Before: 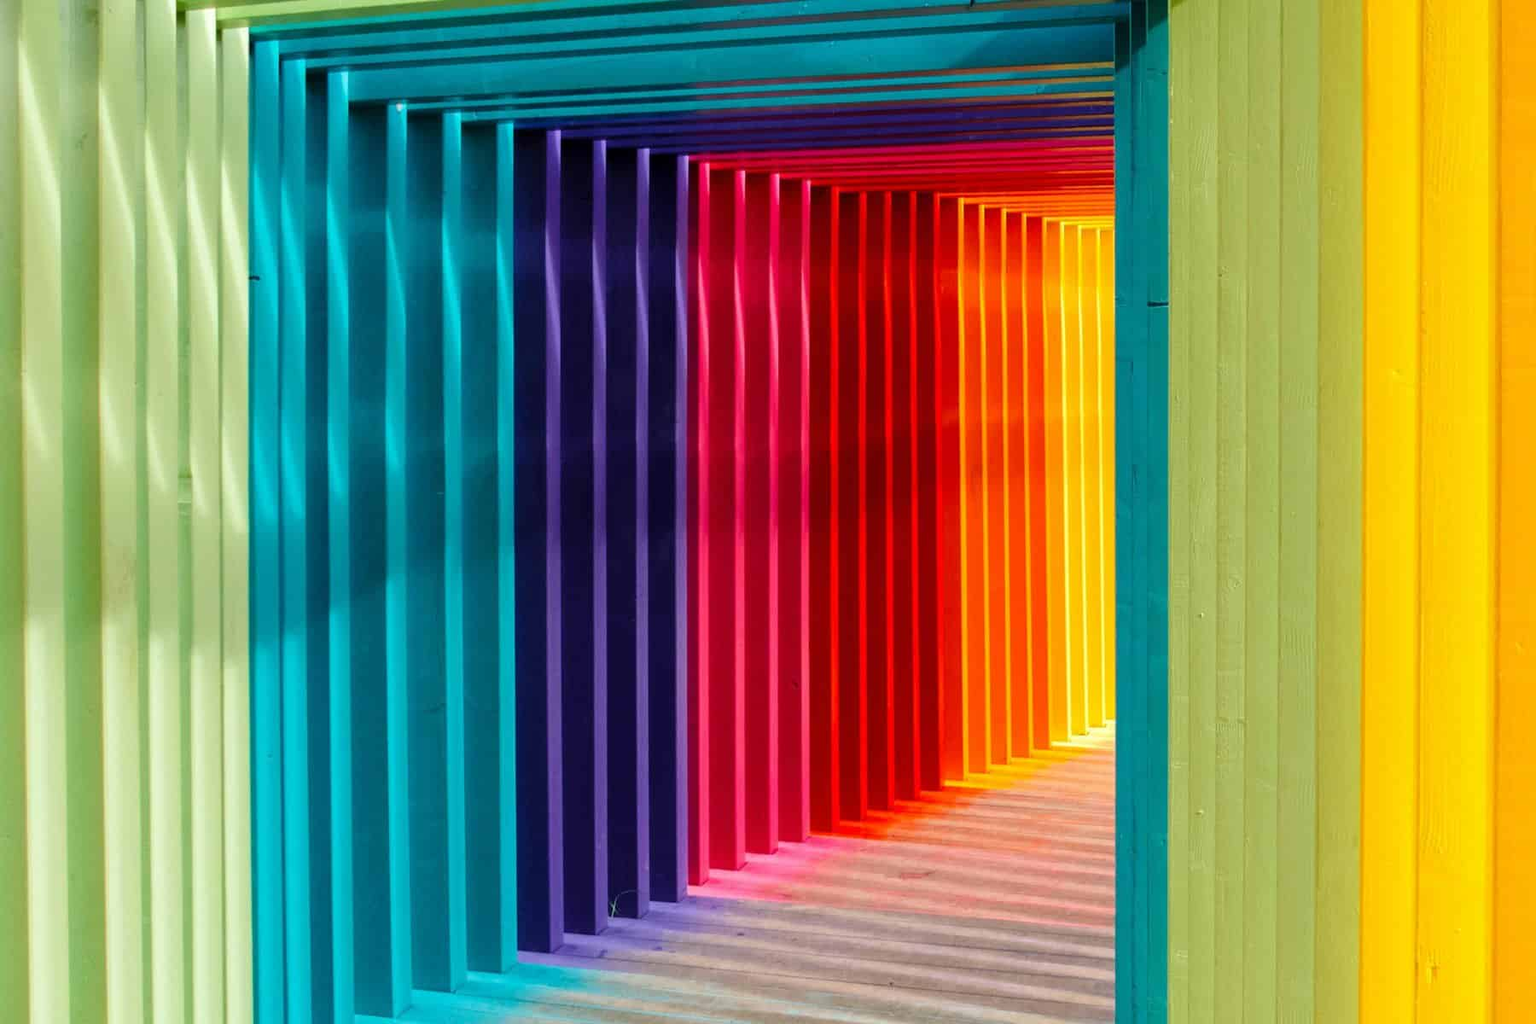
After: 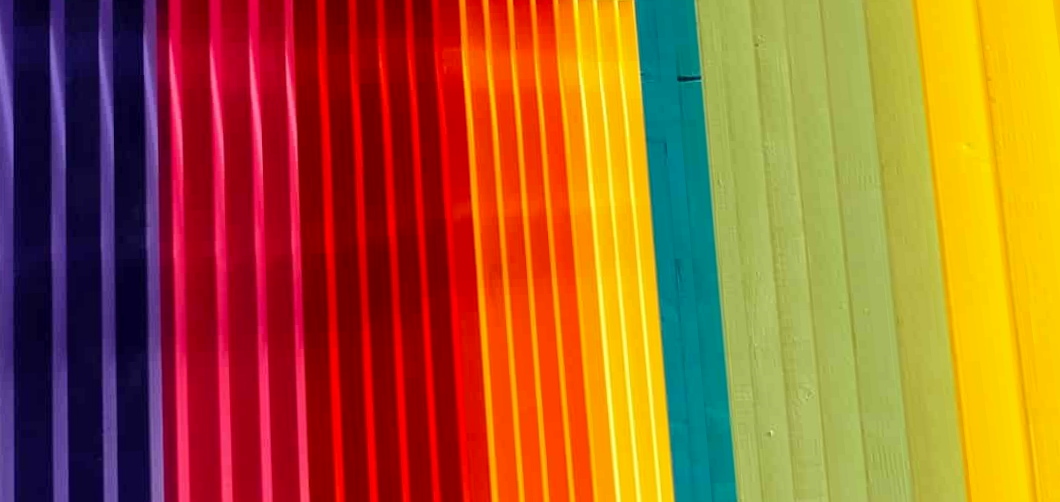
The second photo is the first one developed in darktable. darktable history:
rotate and perspective: rotation -1.68°, lens shift (vertical) -0.146, crop left 0.049, crop right 0.912, crop top 0.032, crop bottom 0.96
crop: left 36.005%, top 18.293%, right 0.31%, bottom 38.444%
color balance: mode lift, gamma, gain (sRGB), lift [0.97, 1, 1, 1], gamma [1.03, 1, 1, 1]
